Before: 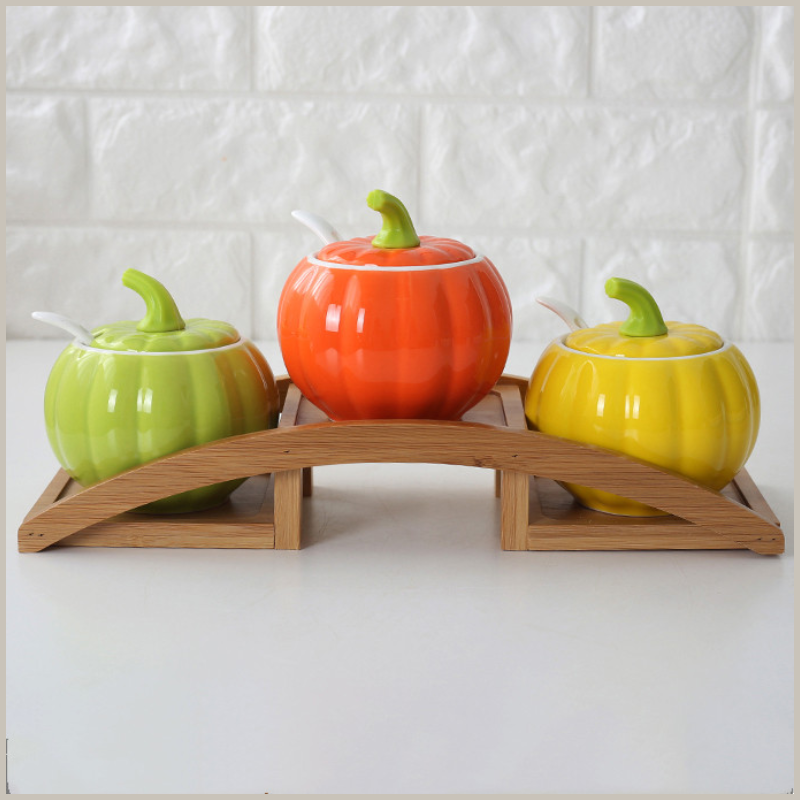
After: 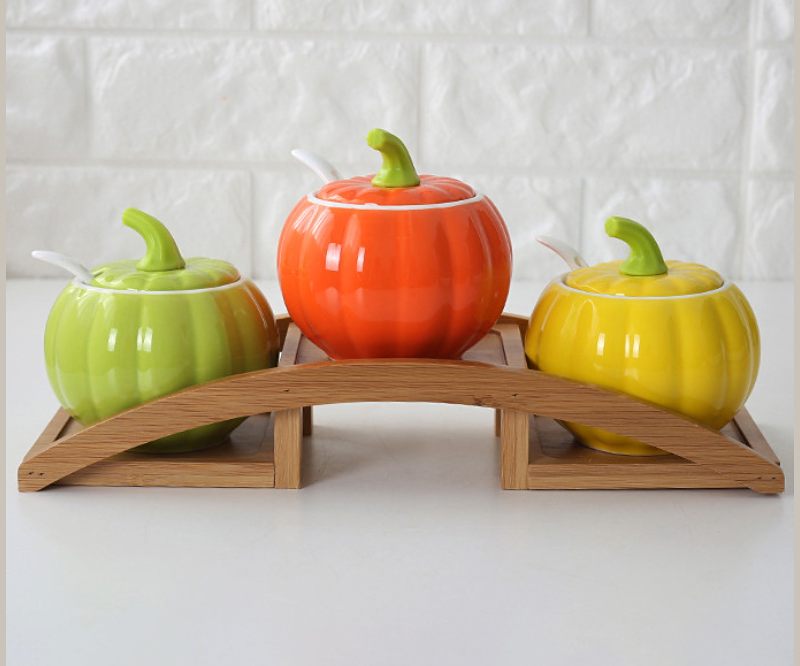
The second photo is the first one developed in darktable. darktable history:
crop: top 7.625%, bottom 8.027%
sharpen: amount 0.2
